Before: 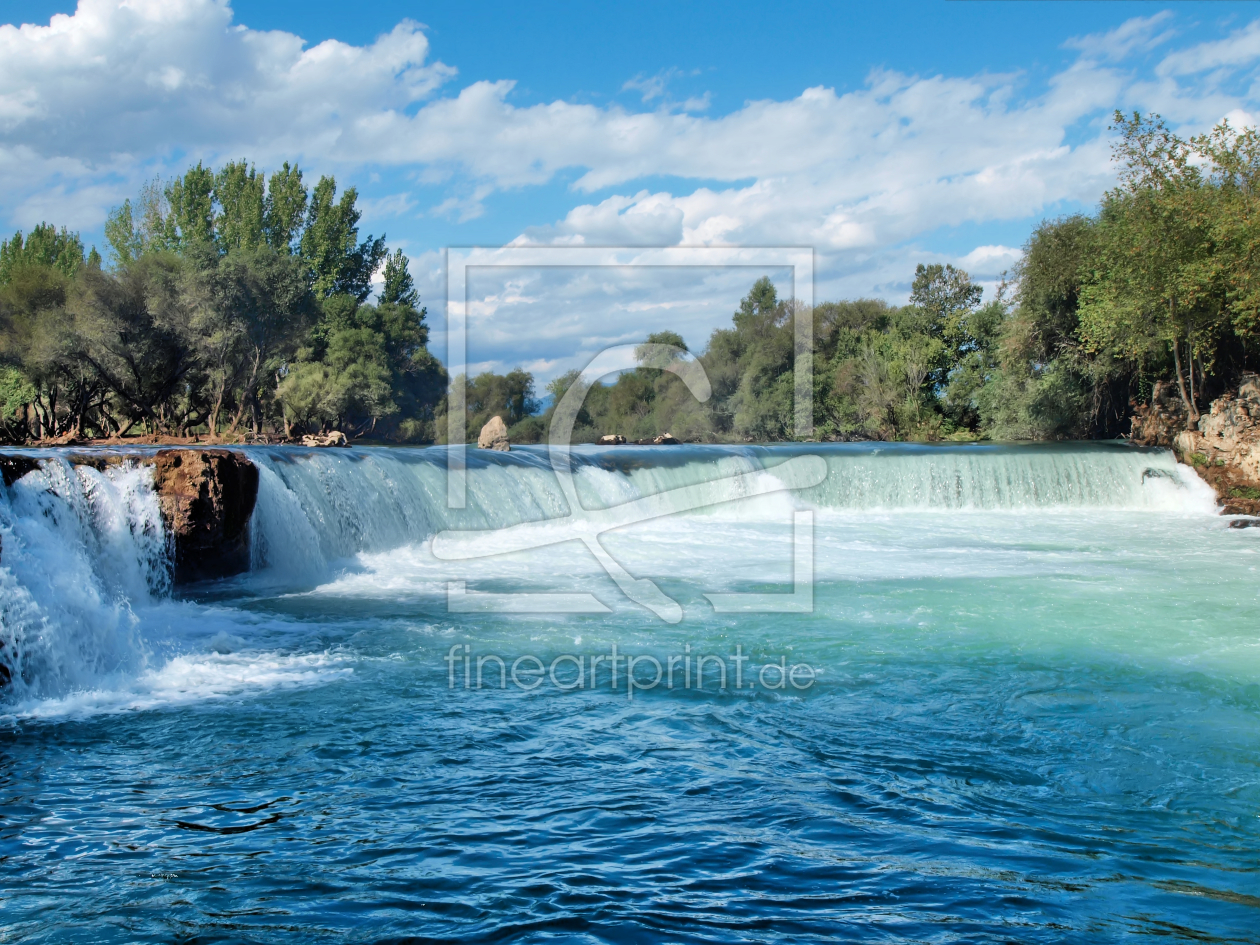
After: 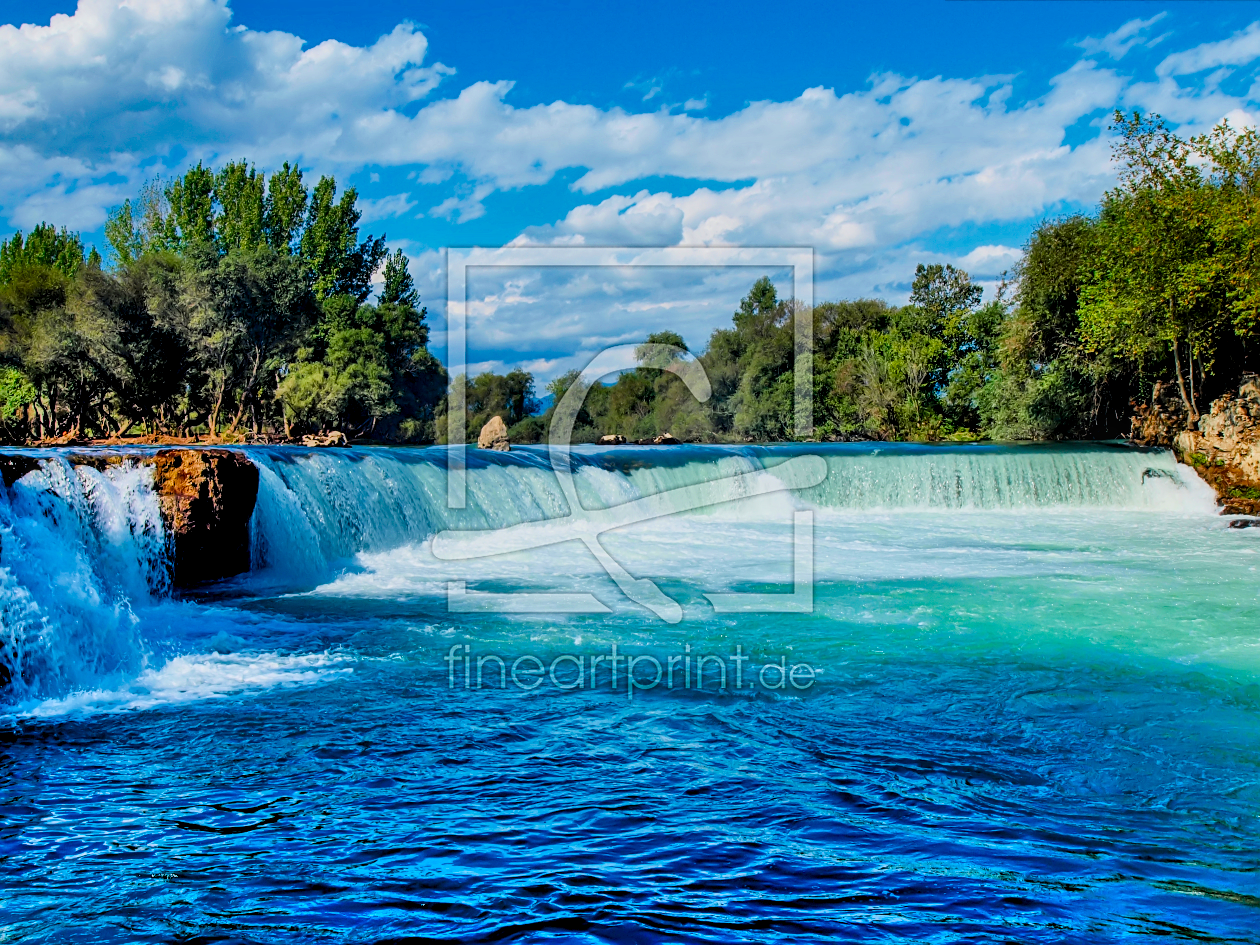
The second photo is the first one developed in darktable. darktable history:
local contrast: on, module defaults
color balance rgb: linear chroma grading › global chroma 15.115%, perceptual saturation grading › global saturation 0.958%, global vibrance 20%
filmic rgb: black relative exposure -7.76 EV, white relative exposure 4.35 EV, hardness 3.76, latitude 37.39%, contrast 0.975, highlights saturation mix 9.4%, shadows ↔ highlights balance 3.77%, color science v4 (2020)
sharpen: on, module defaults
contrast brightness saturation: contrast 0.123, brightness -0.116, saturation 0.195
levels: levels [0.016, 0.484, 0.953]
shadows and highlights: shadows 58.94, soften with gaussian
